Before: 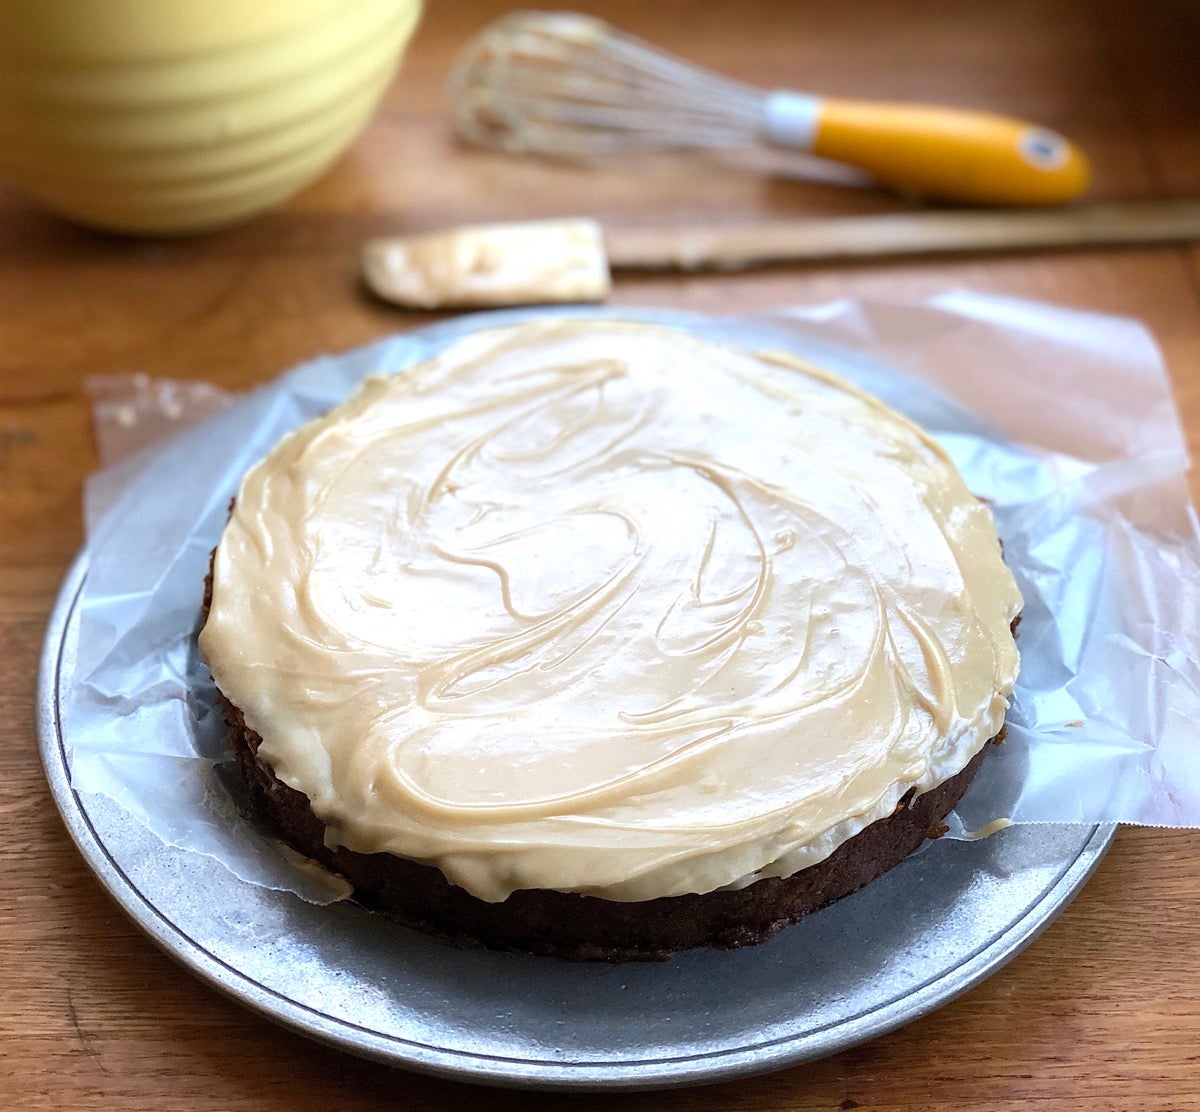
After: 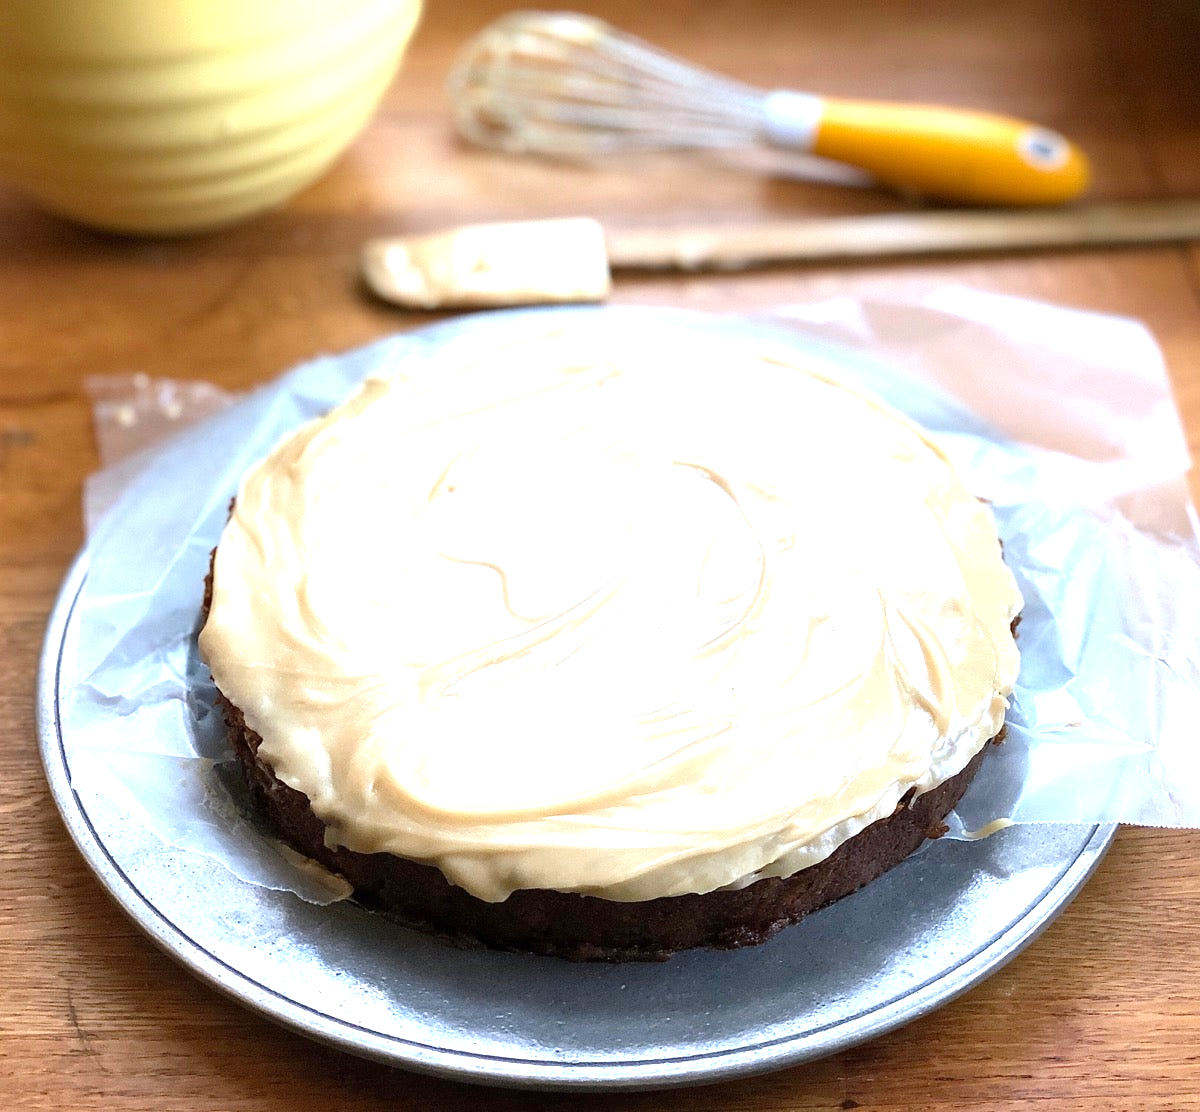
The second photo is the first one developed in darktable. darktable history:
exposure: exposure 0.741 EV, compensate highlight preservation false
